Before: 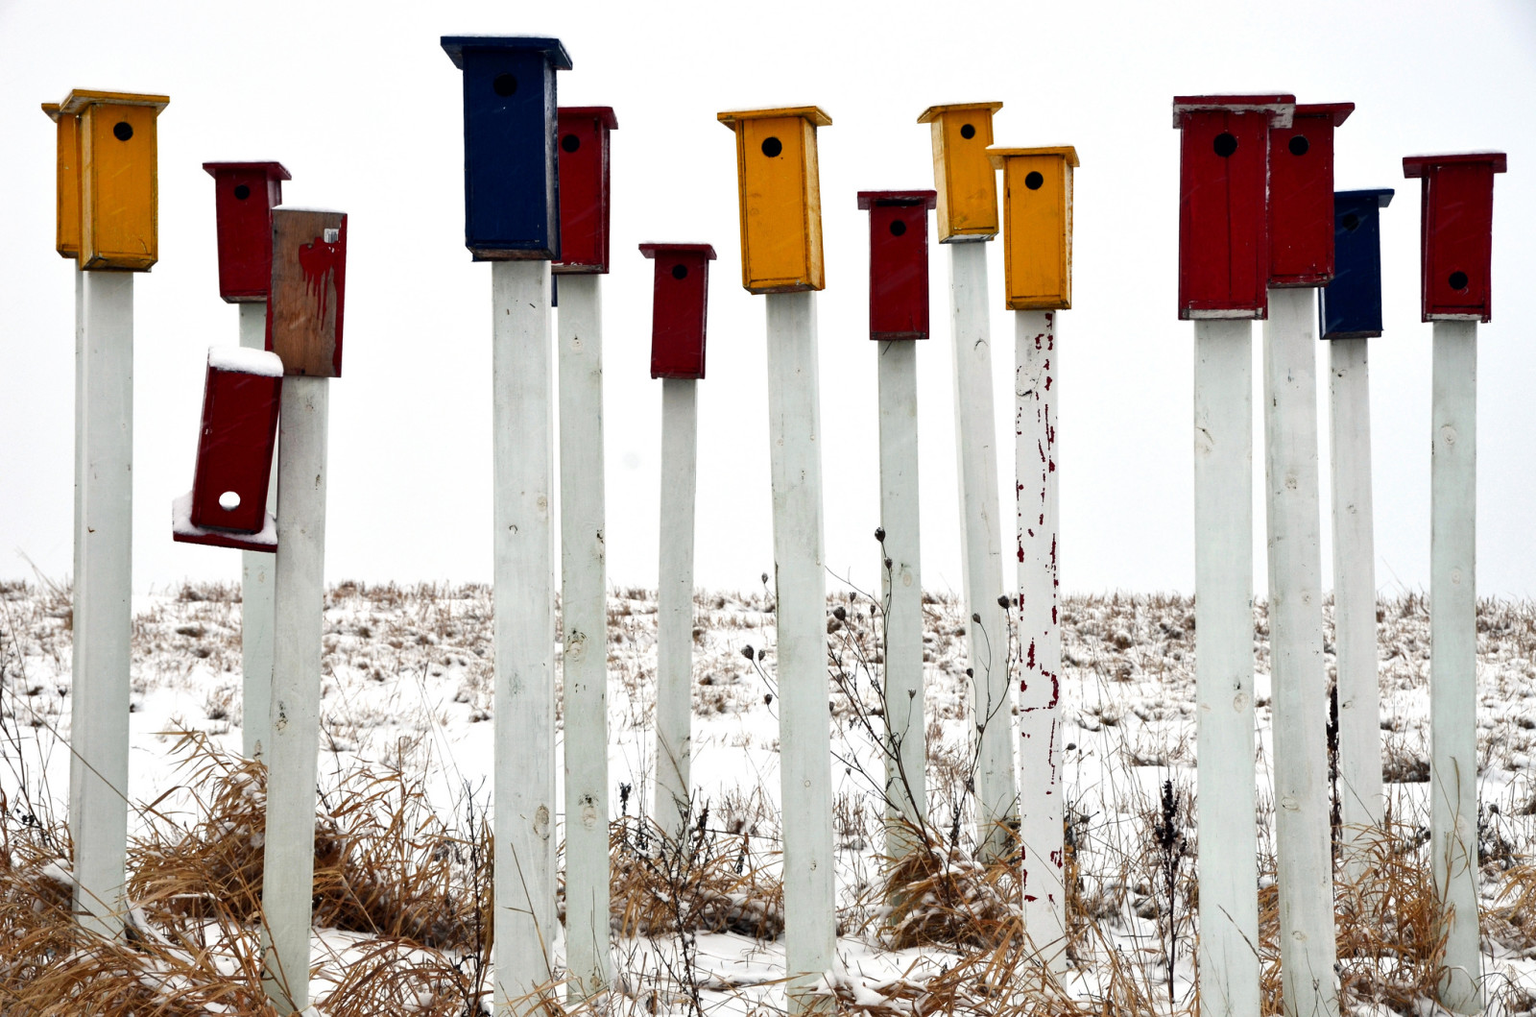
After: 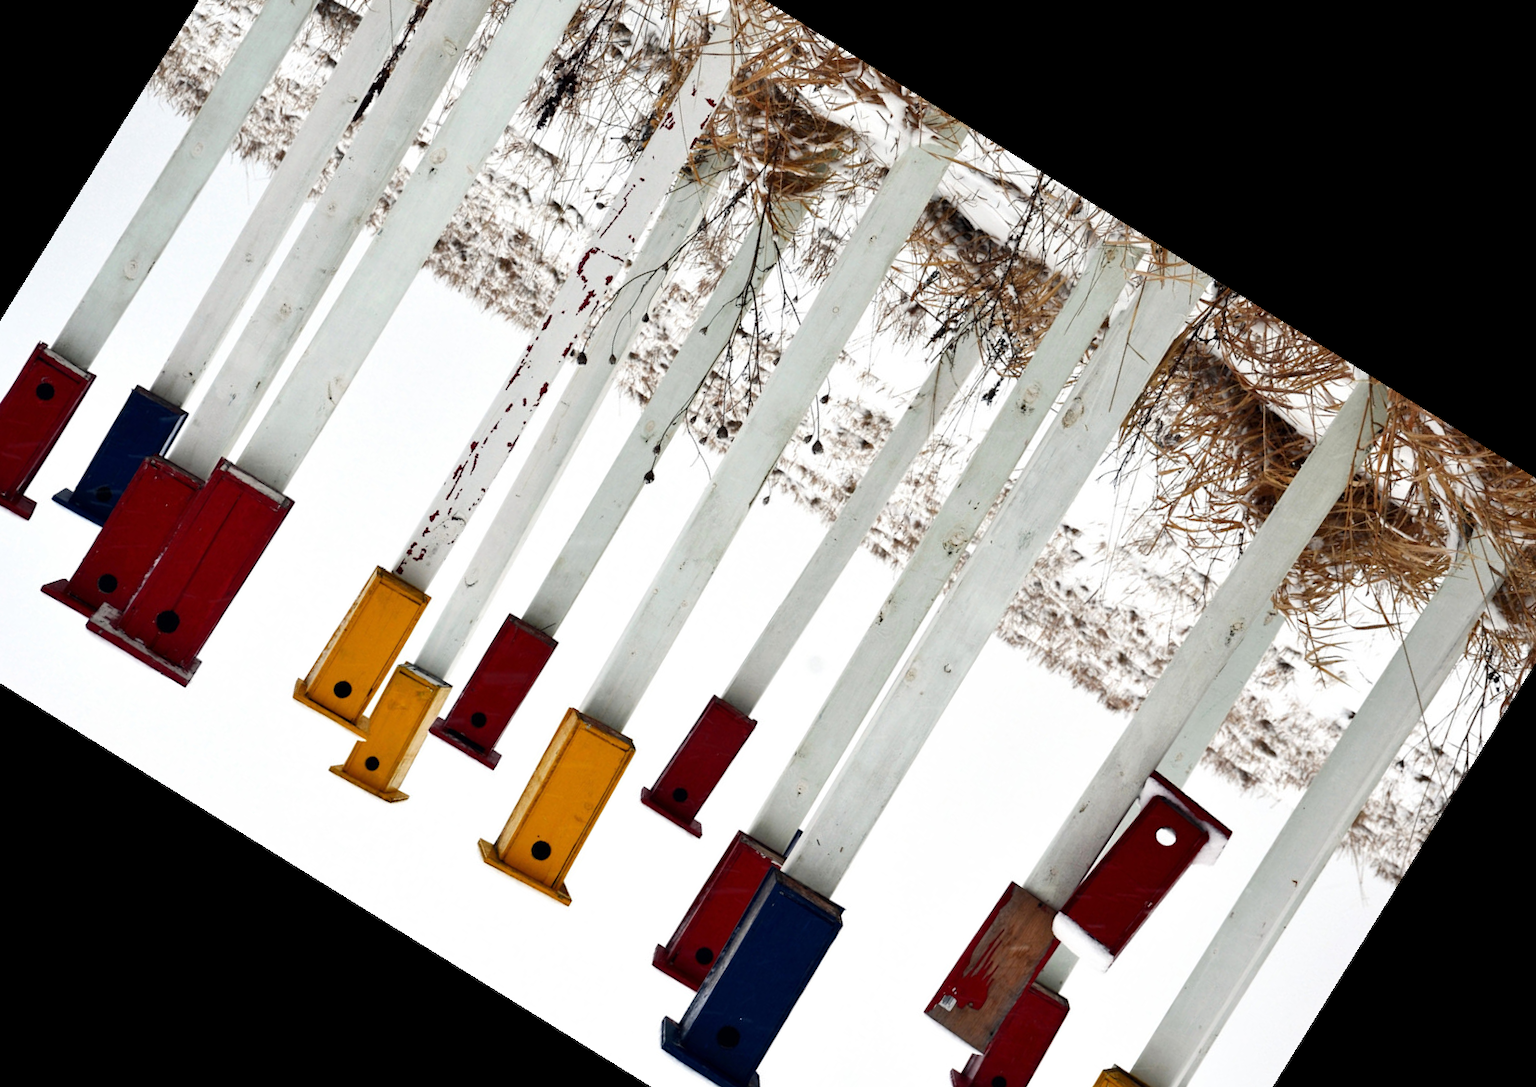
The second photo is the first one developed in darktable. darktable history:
crop and rotate: angle 148.2°, left 9.116%, top 15.613%, right 4.51%, bottom 17.128%
